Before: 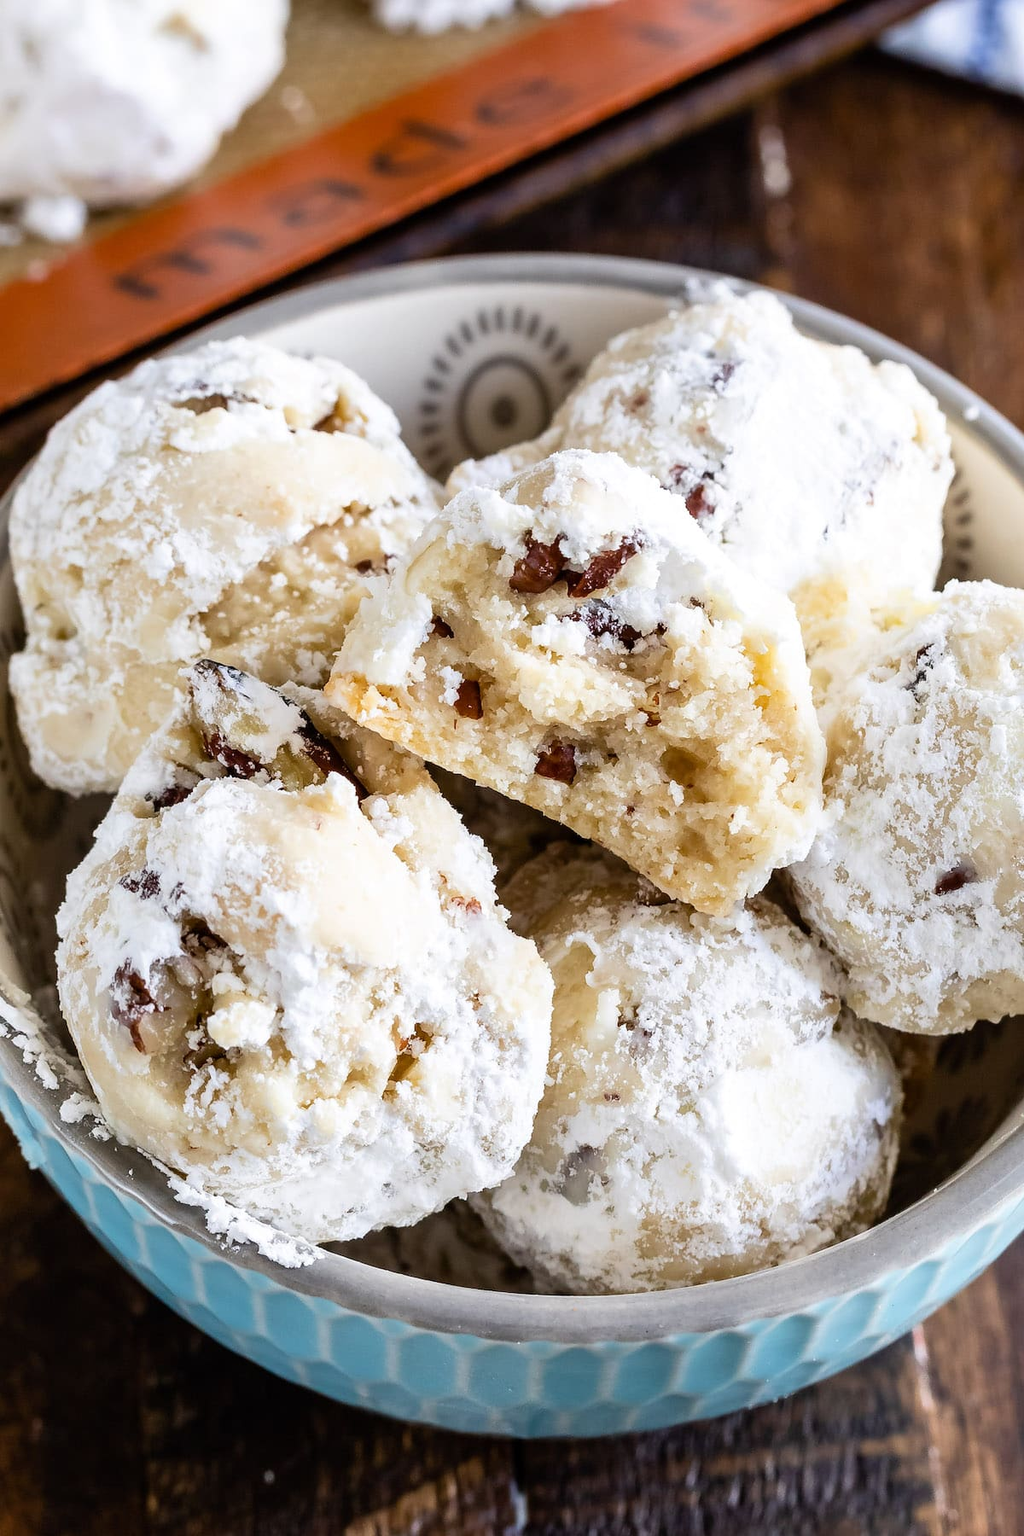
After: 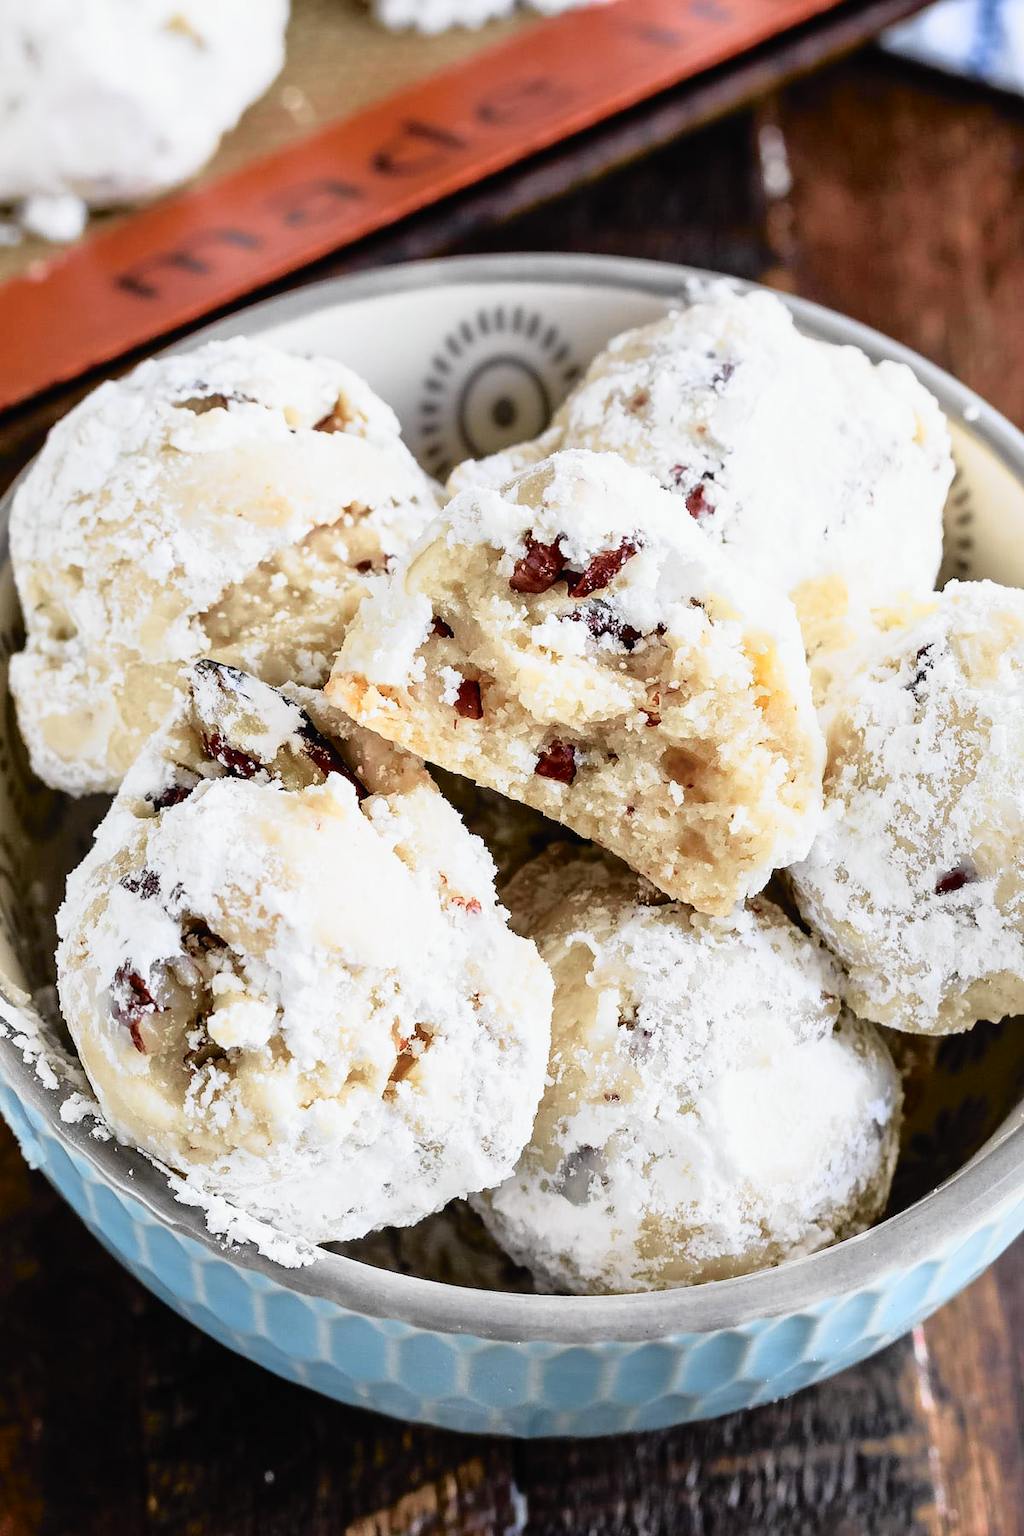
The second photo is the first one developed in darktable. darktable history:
tone curve: curves: ch0 [(0, 0.009) (0.105, 0.08) (0.195, 0.18) (0.283, 0.316) (0.384, 0.434) (0.485, 0.531) (0.638, 0.69) (0.81, 0.872) (1, 0.977)]; ch1 [(0, 0) (0.161, 0.092) (0.35, 0.33) (0.379, 0.401) (0.456, 0.469) (0.502, 0.5) (0.525, 0.518) (0.586, 0.617) (0.635, 0.655) (1, 1)]; ch2 [(0, 0) (0.371, 0.362) (0.437, 0.437) (0.48, 0.49) (0.53, 0.515) (0.56, 0.571) (0.622, 0.606) (1, 1)], color space Lab, independent channels
